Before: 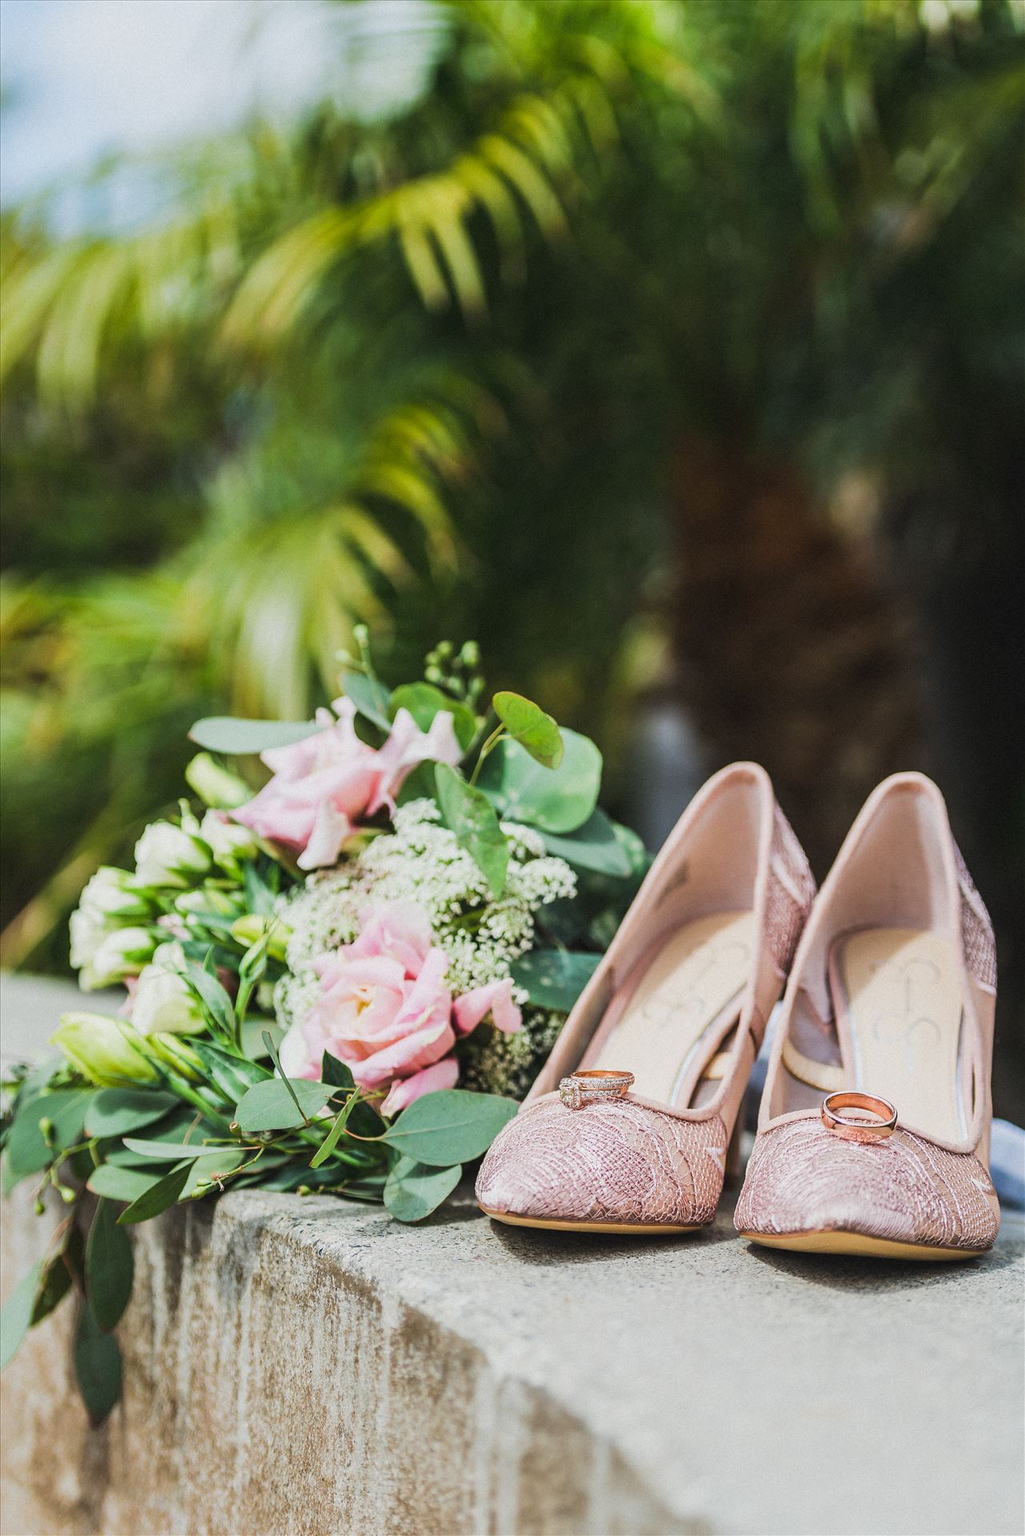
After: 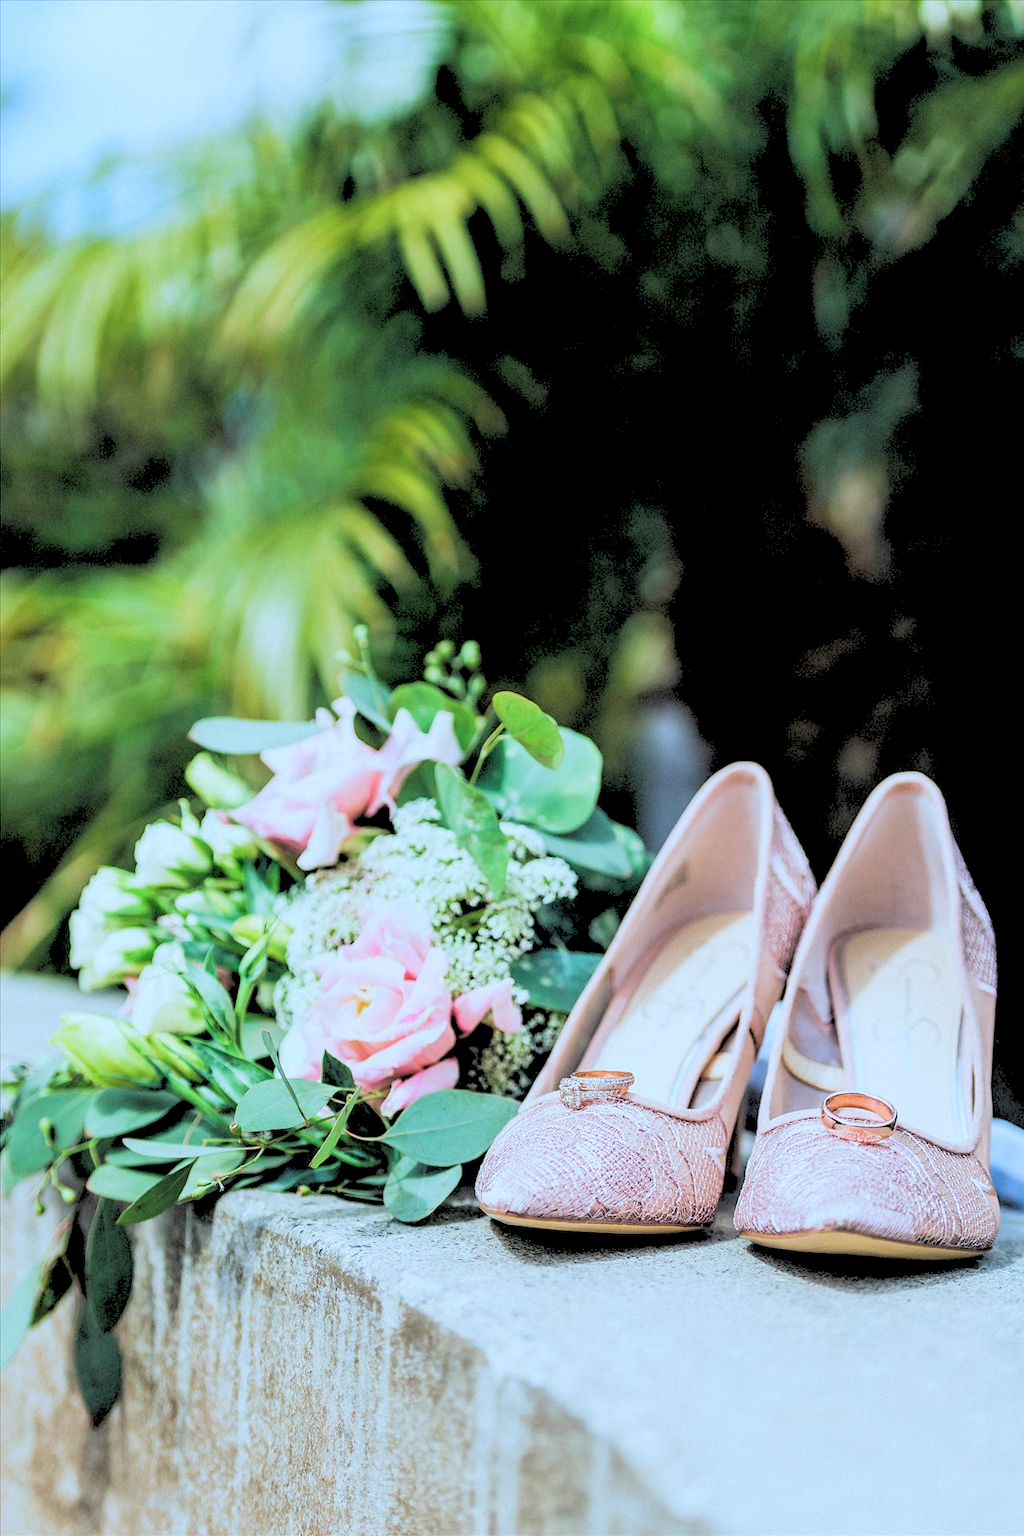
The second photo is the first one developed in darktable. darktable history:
rgb levels: levels [[0.027, 0.429, 0.996], [0, 0.5, 1], [0, 0.5, 1]]
color calibration: illuminant as shot in camera, x 0.383, y 0.38, temperature 3949.15 K, gamut compression 1.66
